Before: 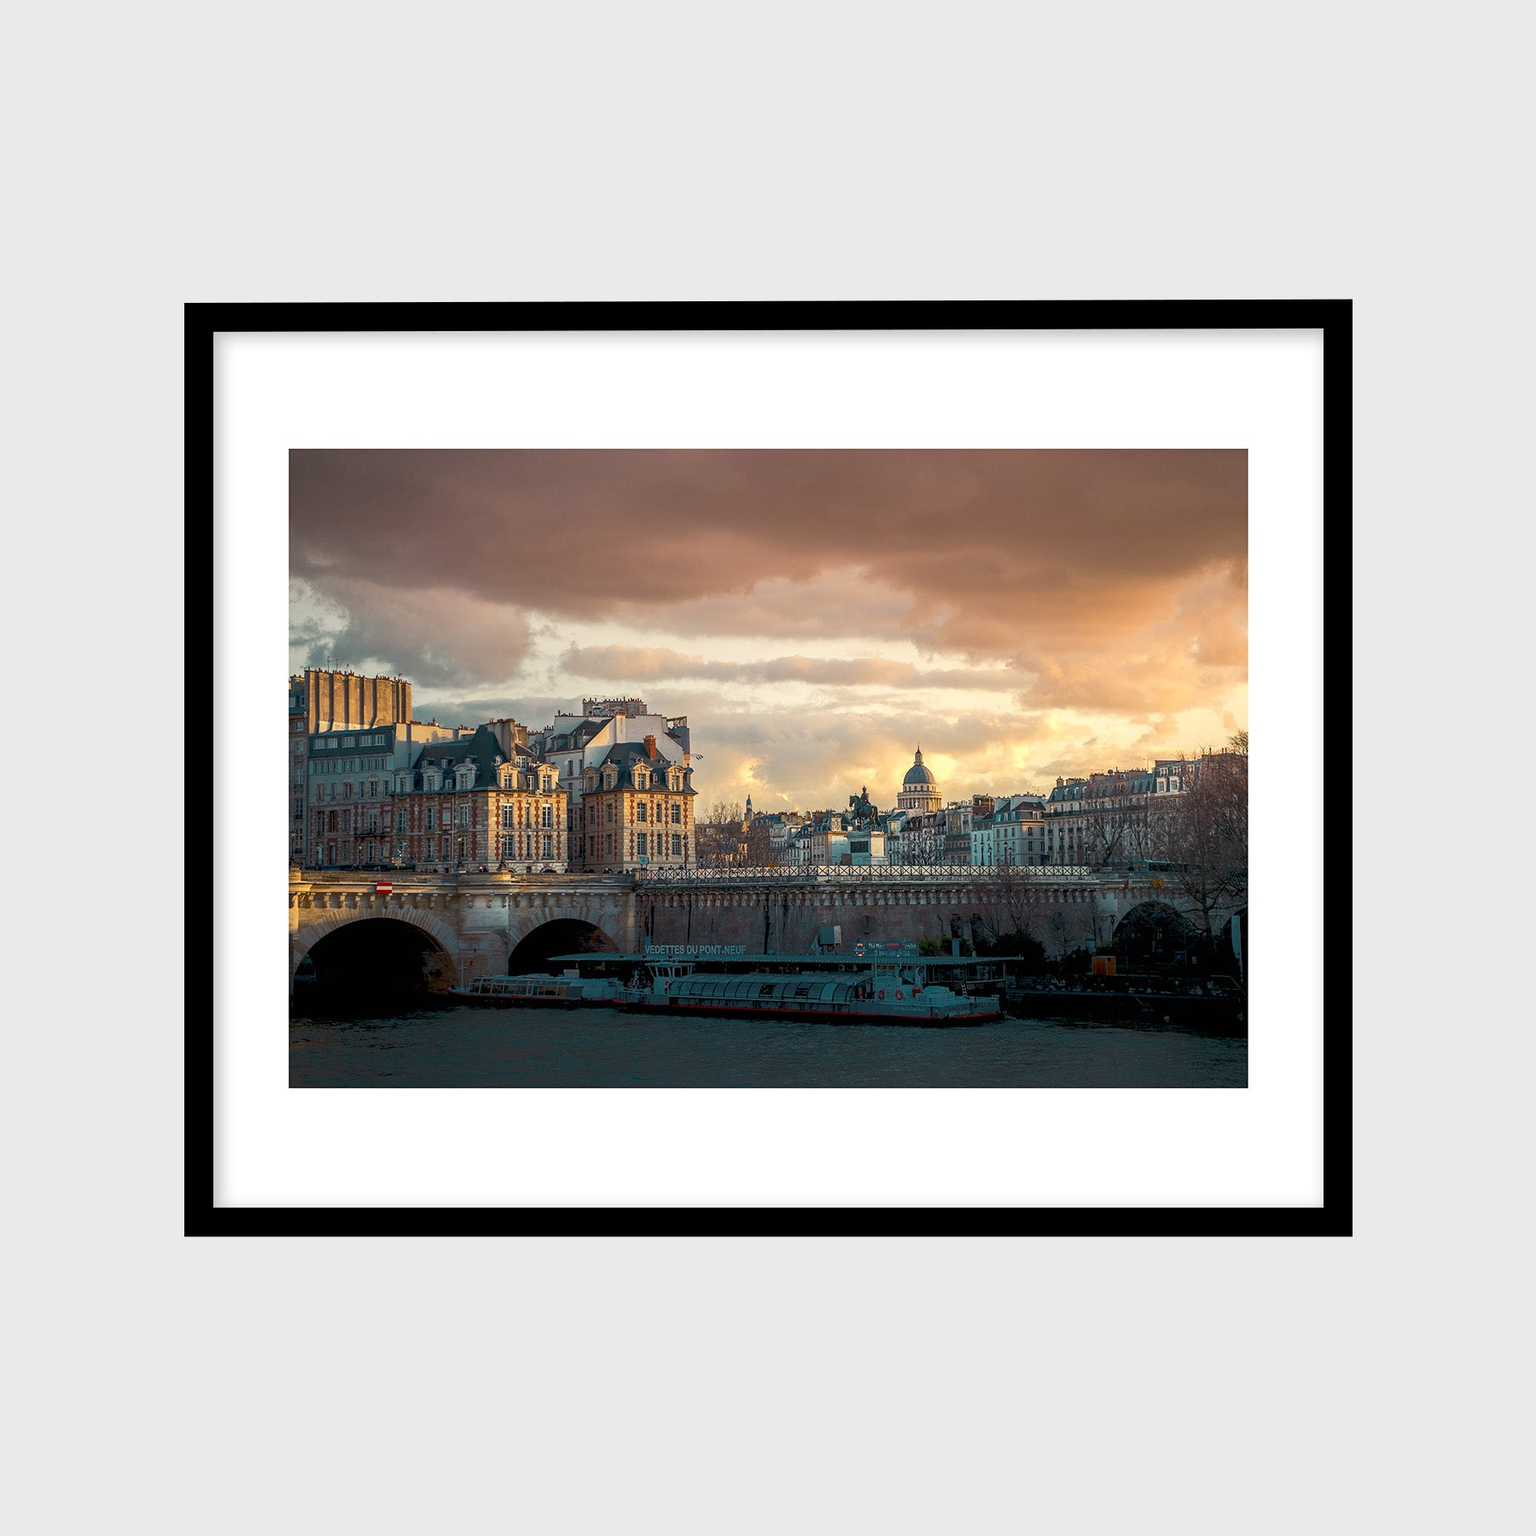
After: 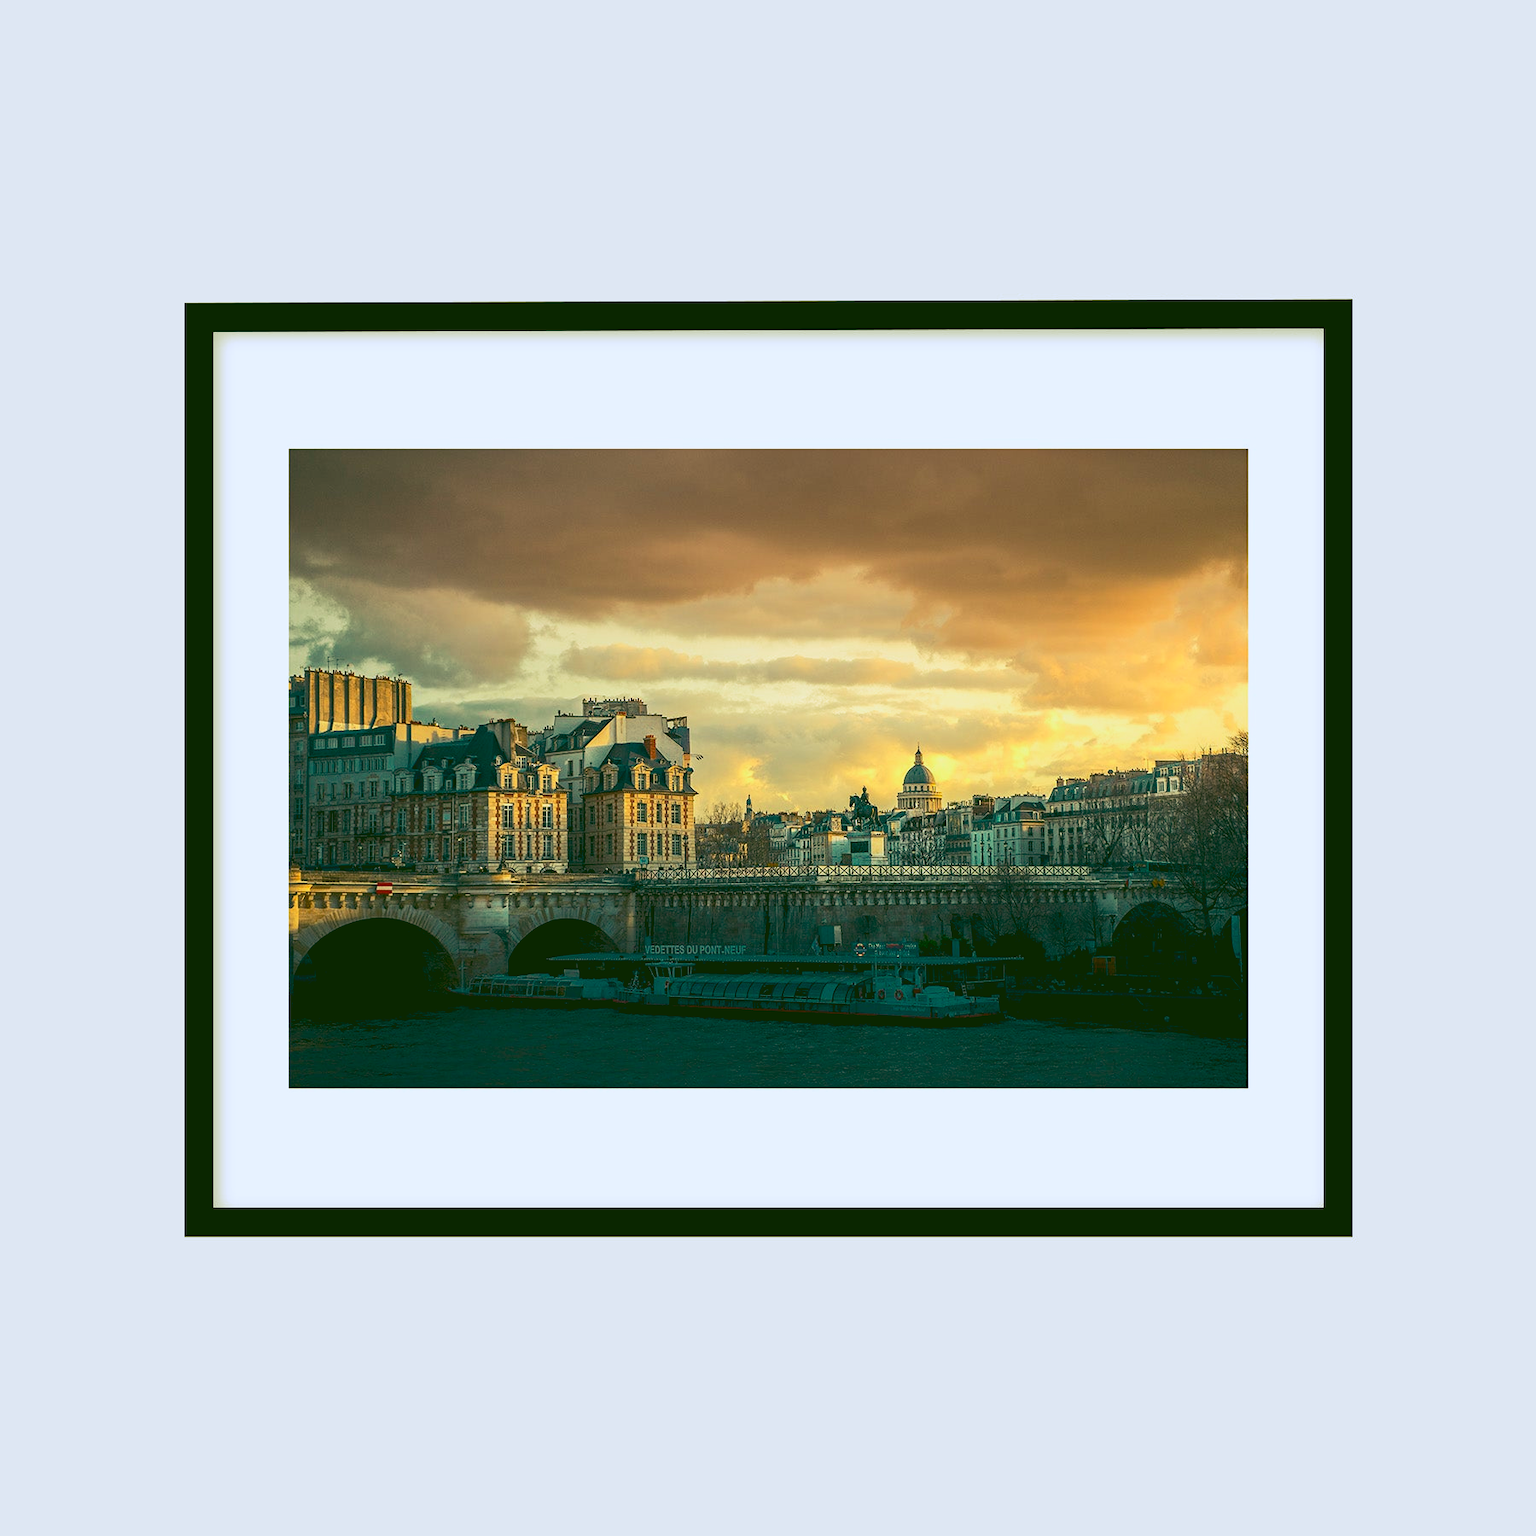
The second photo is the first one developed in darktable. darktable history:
rgb curve: curves: ch0 [(0.123, 0.061) (0.995, 0.887)]; ch1 [(0.06, 0.116) (1, 0.906)]; ch2 [(0, 0) (0.824, 0.69) (1, 1)], mode RGB, independent channels, compensate middle gray true
haze removal: compatibility mode true, adaptive false
contrast brightness saturation: contrast 0.2, brightness 0.16, saturation 0.22
